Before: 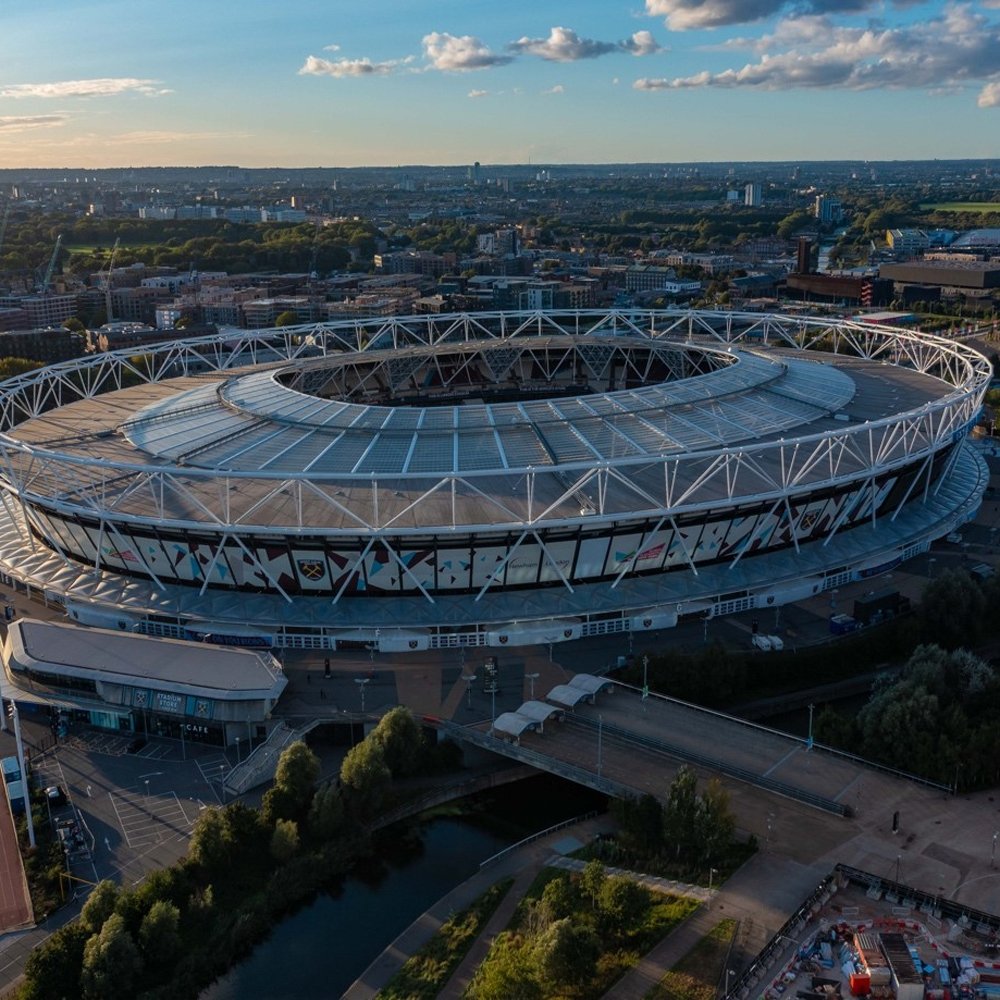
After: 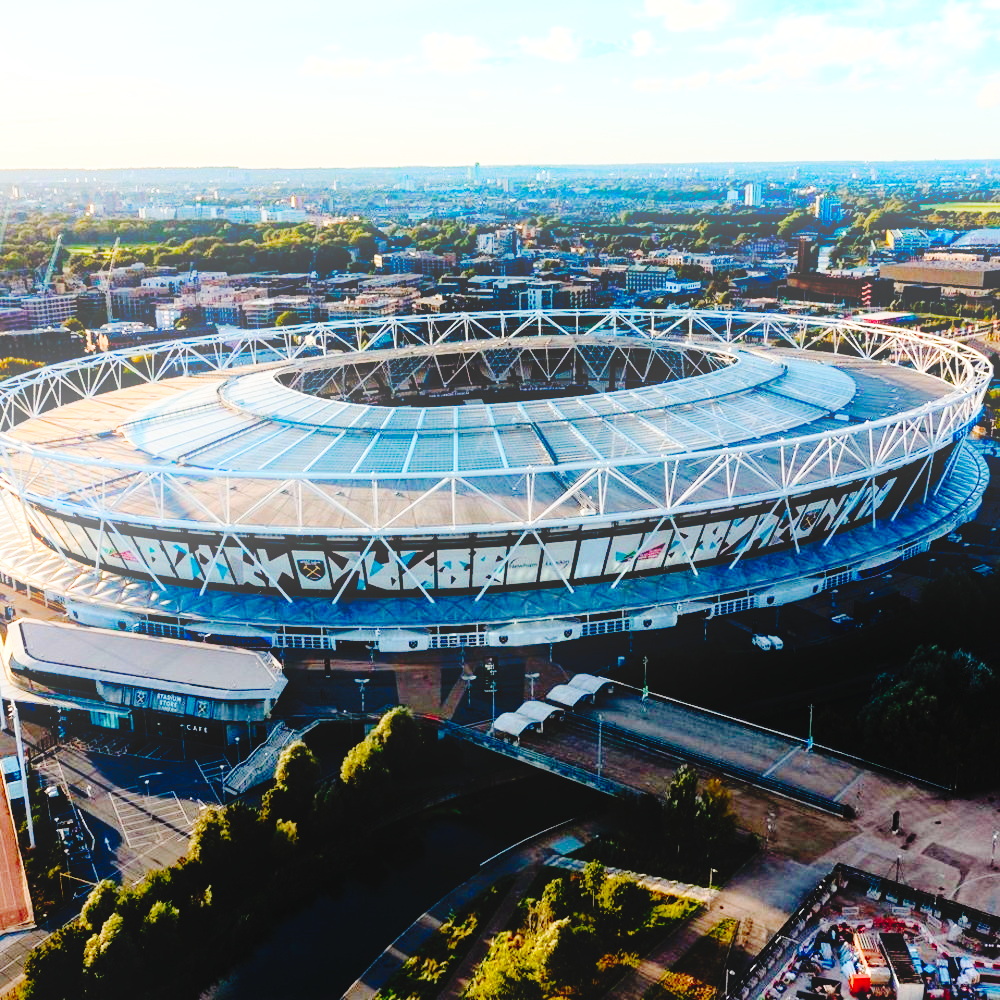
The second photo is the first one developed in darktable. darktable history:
exposure: black level correction 0, exposure 0.5 EV, compensate highlight preservation false
white balance: red 1.045, blue 0.932
tone curve: curves: ch0 [(0, 0) (0.003, 0.03) (0.011, 0.03) (0.025, 0.033) (0.044, 0.035) (0.069, 0.04) (0.1, 0.046) (0.136, 0.052) (0.177, 0.08) (0.224, 0.121) (0.277, 0.225) (0.335, 0.343) (0.399, 0.456) (0.468, 0.555) (0.543, 0.647) (0.623, 0.732) (0.709, 0.808) (0.801, 0.886) (0.898, 0.947) (1, 1)], preserve colors none
base curve: curves: ch0 [(0, 0) (0.032, 0.037) (0.105, 0.228) (0.435, 0.76) (0.856, 0.983) (1, 1)], preserve colors none
bloom: on, module defaults
